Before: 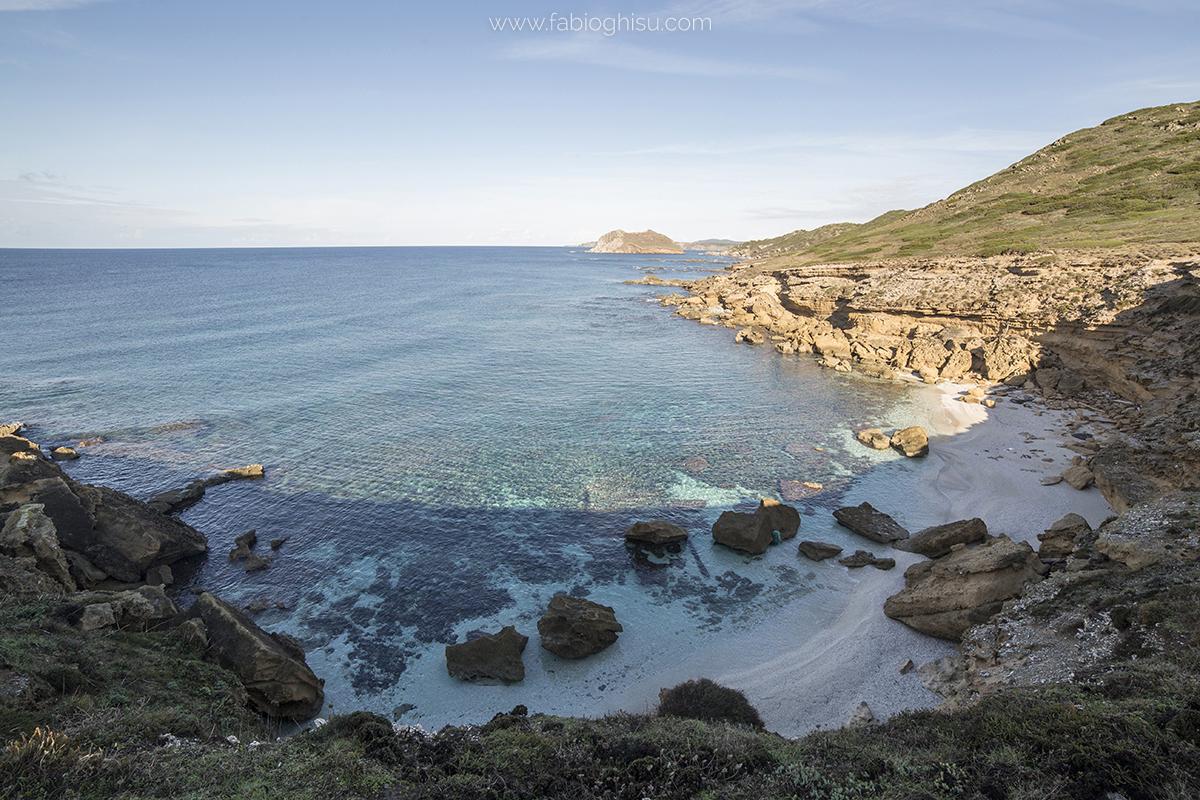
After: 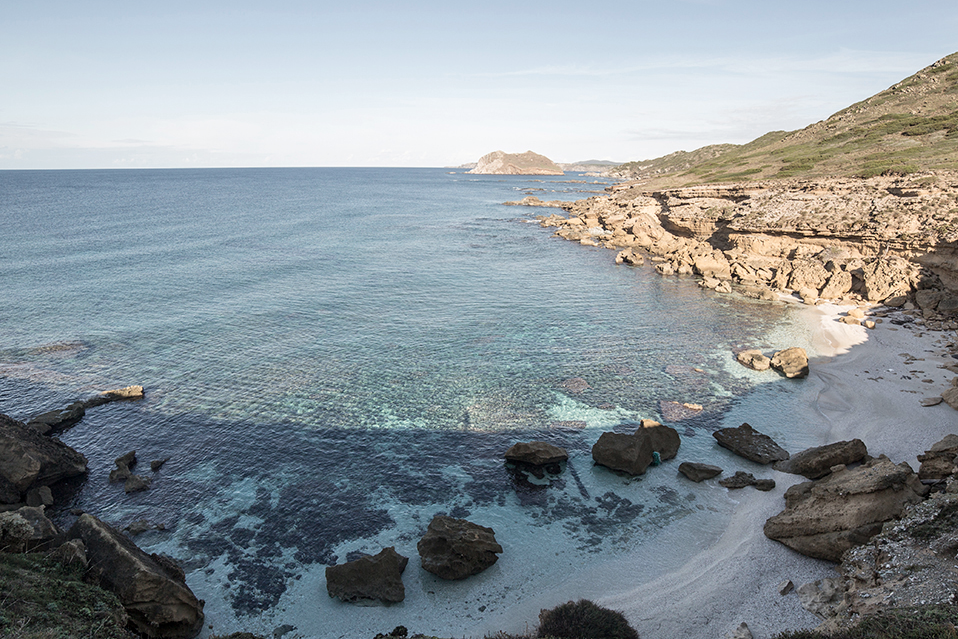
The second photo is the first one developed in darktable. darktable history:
contrast brightness saturation: contrast 0.1, saturation -0.3
exposure: exposure 0 EV, compensate highlight preservation false
crop and rotate: left 10.071%, top 10.071%, right 10.02%, bottom 10.02%
